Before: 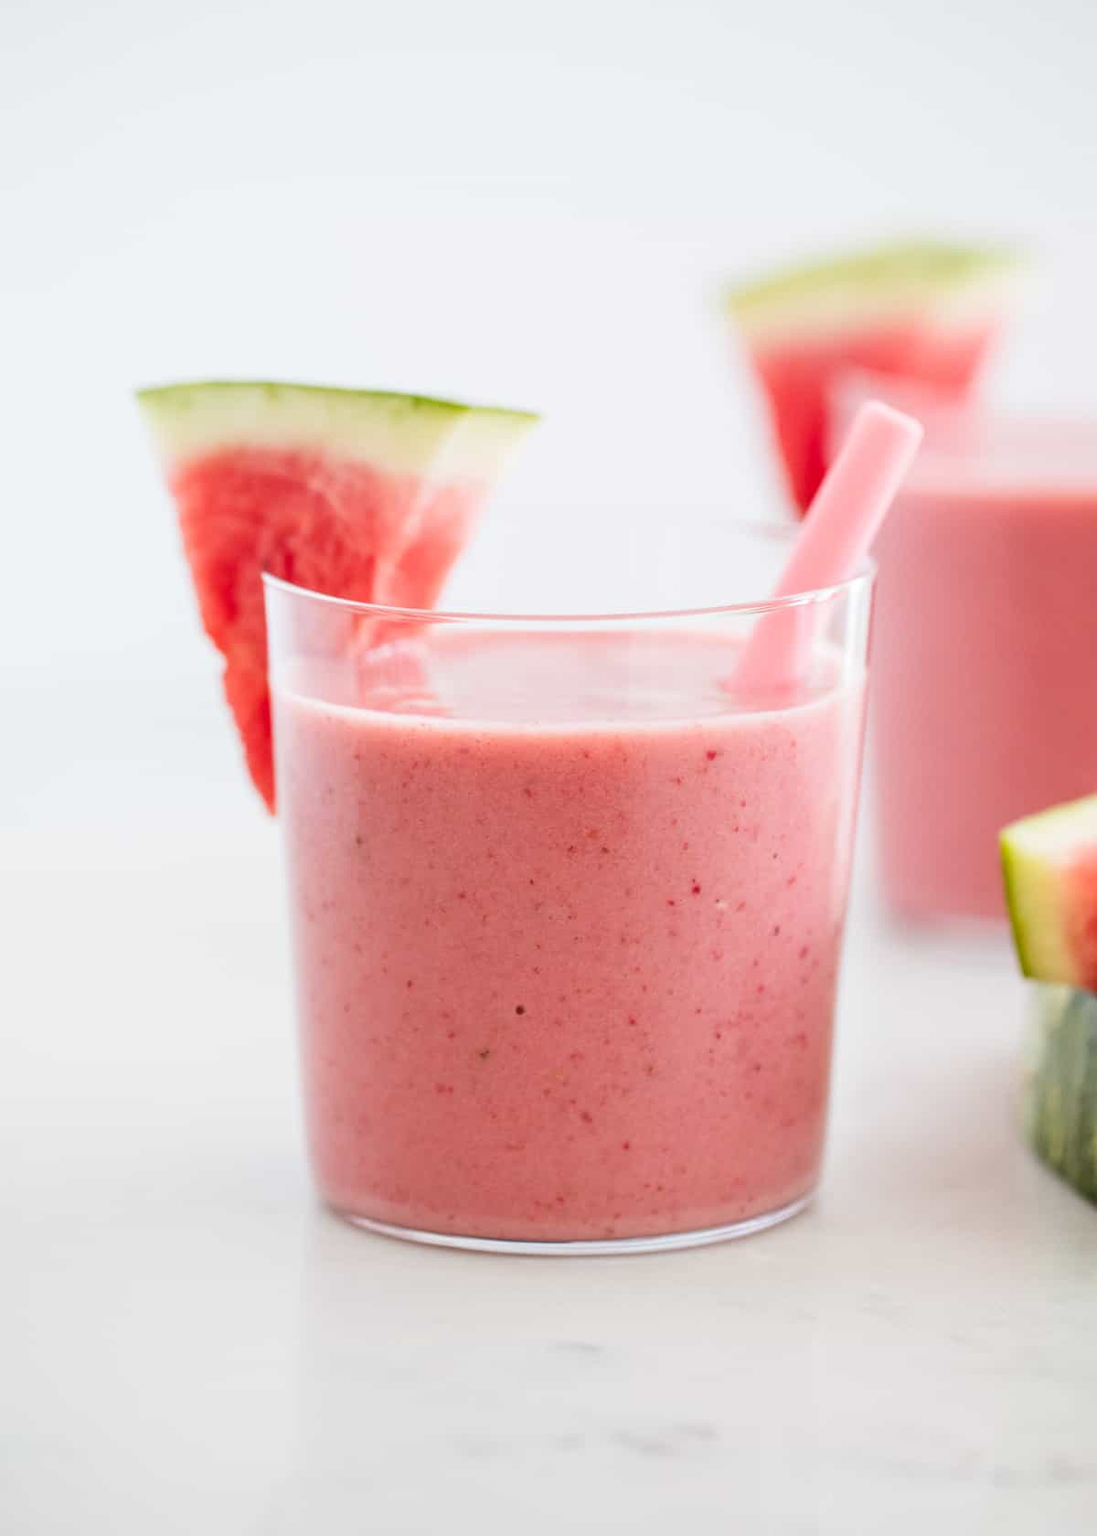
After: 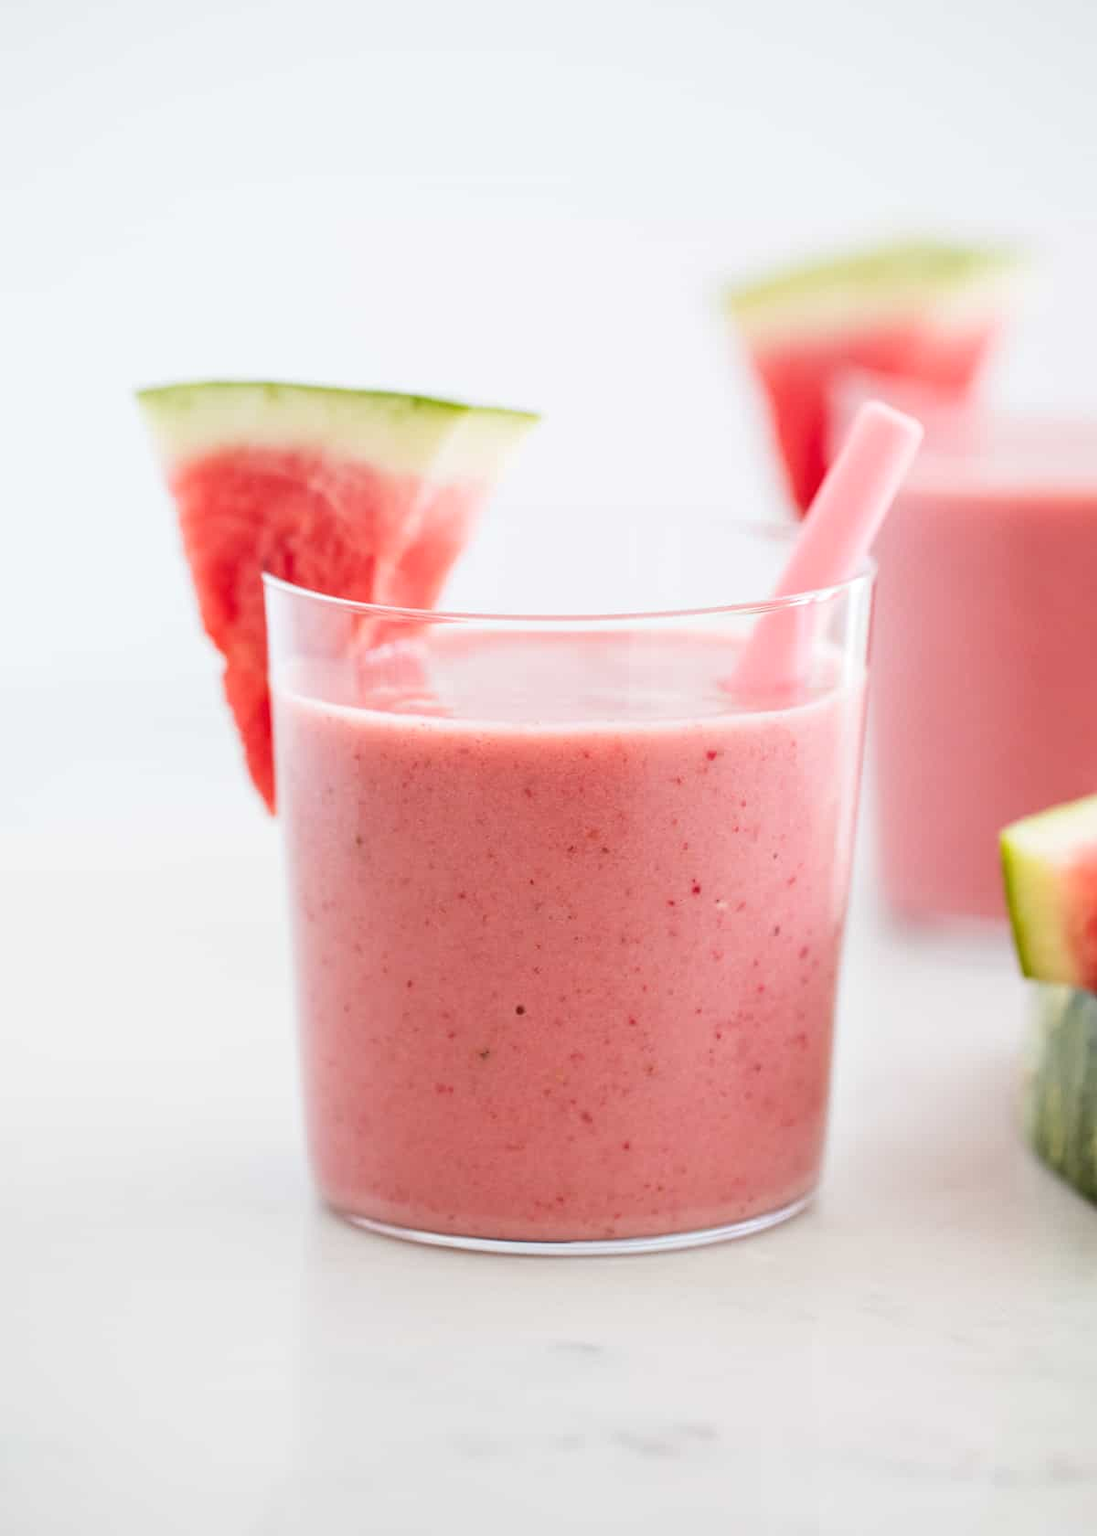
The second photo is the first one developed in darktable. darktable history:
shadows and highlights: shadows 13.27, white point adjustment 1.17, highlights -1.42, soften with gaussian
